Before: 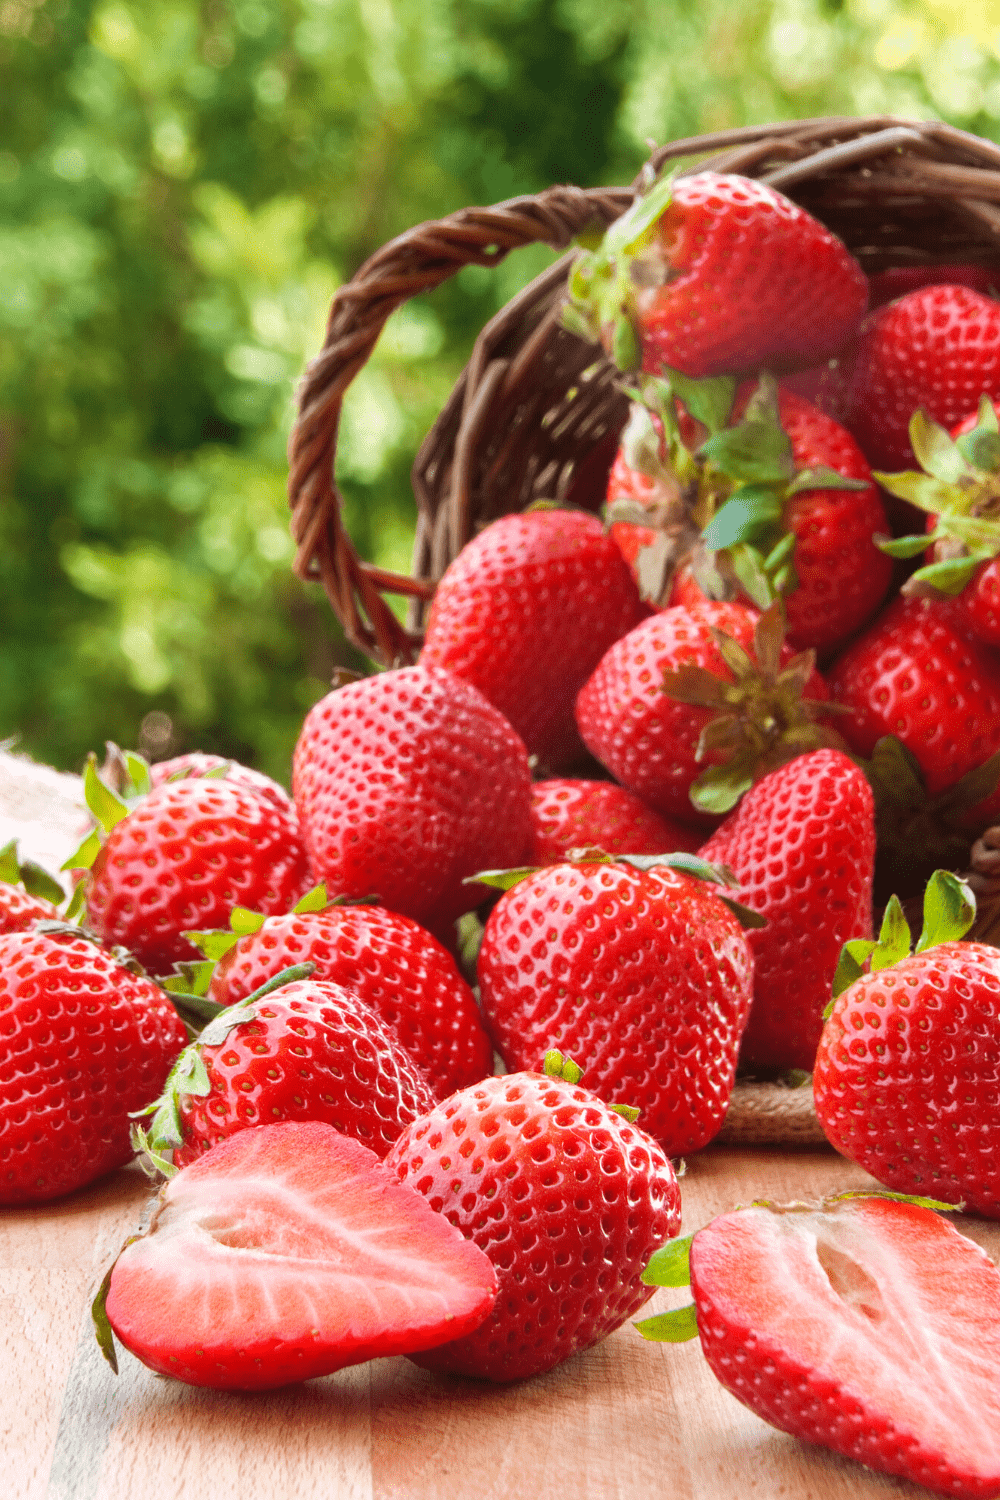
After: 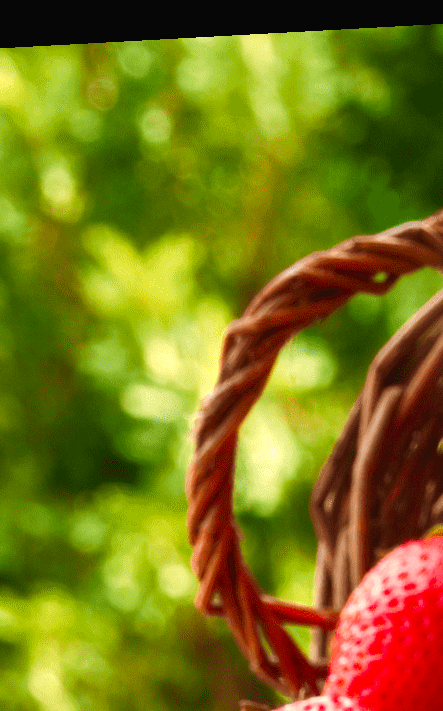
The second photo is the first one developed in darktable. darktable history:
color balance rgb: shadows lift › chroma 1%, shadows lift › hue 28.8°, power › hue 60°, highlights gain › chroma 1%, highlights gain › hue 60°, global offset › luminance 0.25%, perceptual saturation grading › highlights -20%, perceptual saturation grading › shadows 20%, perceptual brilliance grading › highlights 5%, perceptual brilliance grading › shadows -10%, global vibrance 19.67%
white balance: red 1.045, blue 0.932
color correction: saturation 1.32
rotate and perspective: rotation -2.22°, lens shift (horizontal) -0.022, automatic cropping off
crop and rotate: left 10.817%, top 0.062%, right 47.194%, bottom 53.626%
